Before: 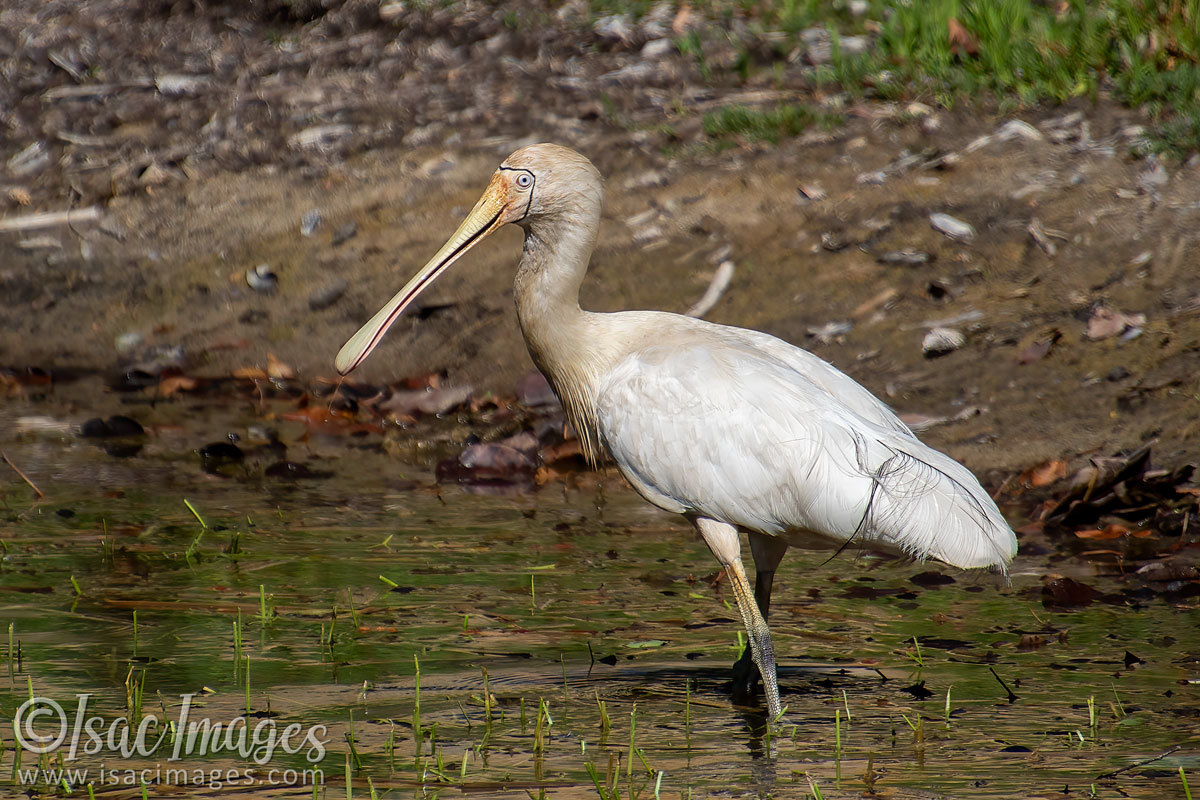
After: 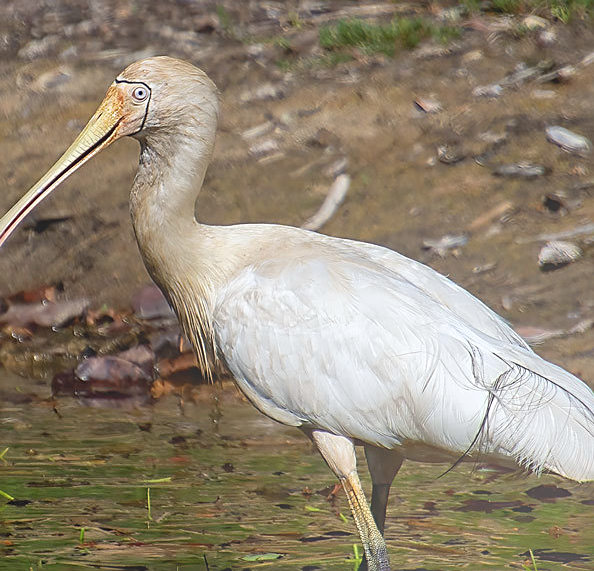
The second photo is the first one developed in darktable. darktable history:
crop: left 32.075%, top 10.976%, right 18.355%, bottom 17.596%
sharpen: on, module defaults
white balance: red 0.982, blue 1.018
bloom: size 40%
